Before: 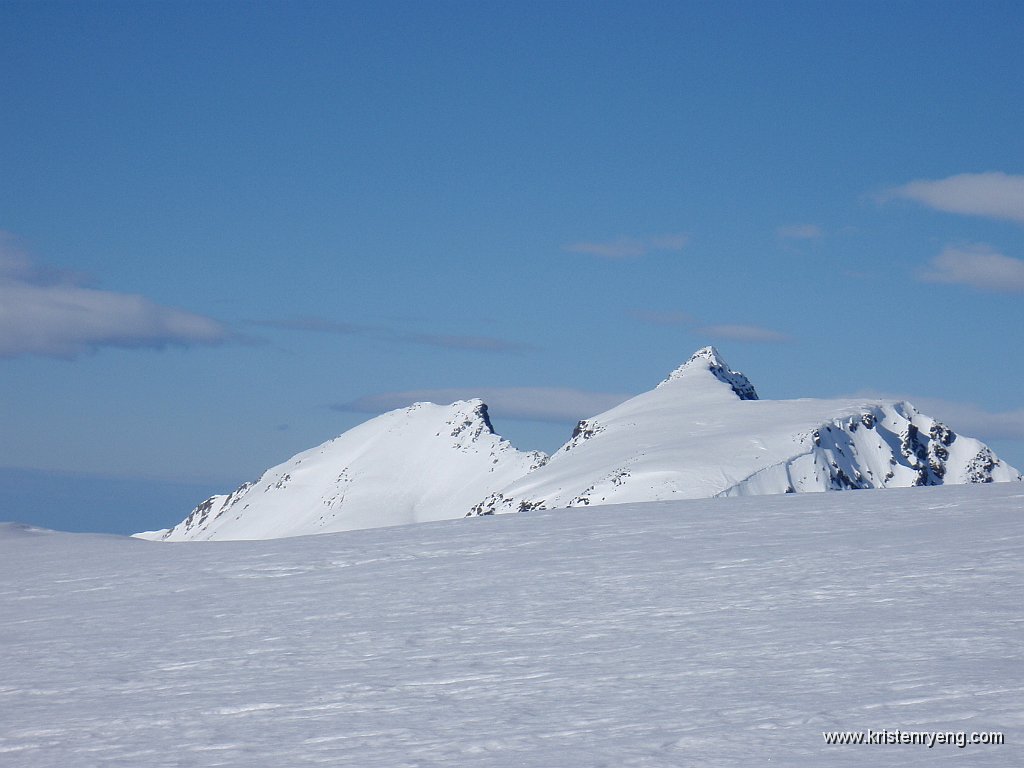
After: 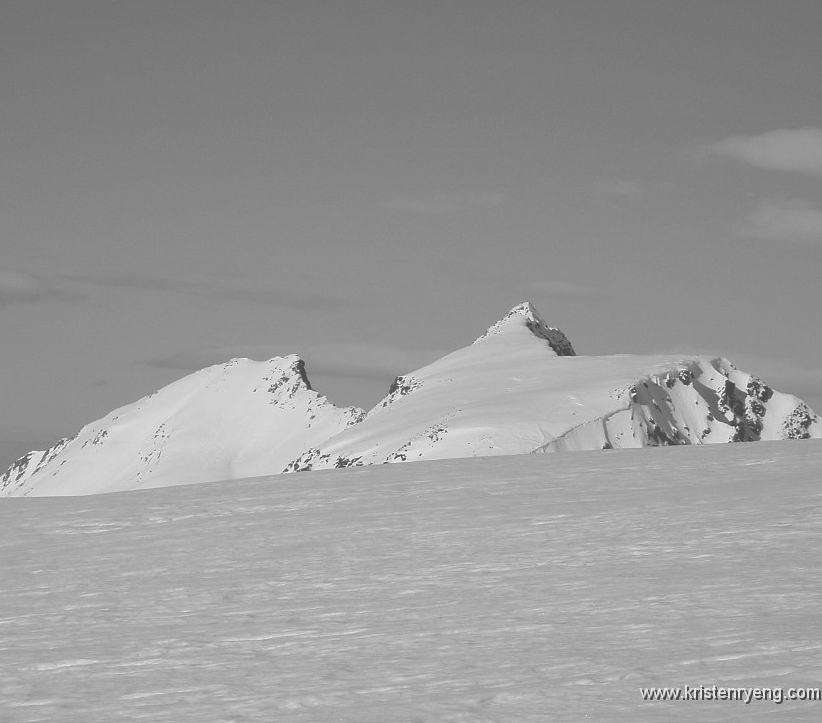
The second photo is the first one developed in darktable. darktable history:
monochrome: a 14.95, b -89.96
crop and rotate: left 17.959%, top 5.771%, right 1.742%
color balance rgb: perceptual saturation grading › global saturation 25%, global vibrance 20%
exposure: black level correction -0.062, exposure -0.05 EV, compensate highlight preservation false
